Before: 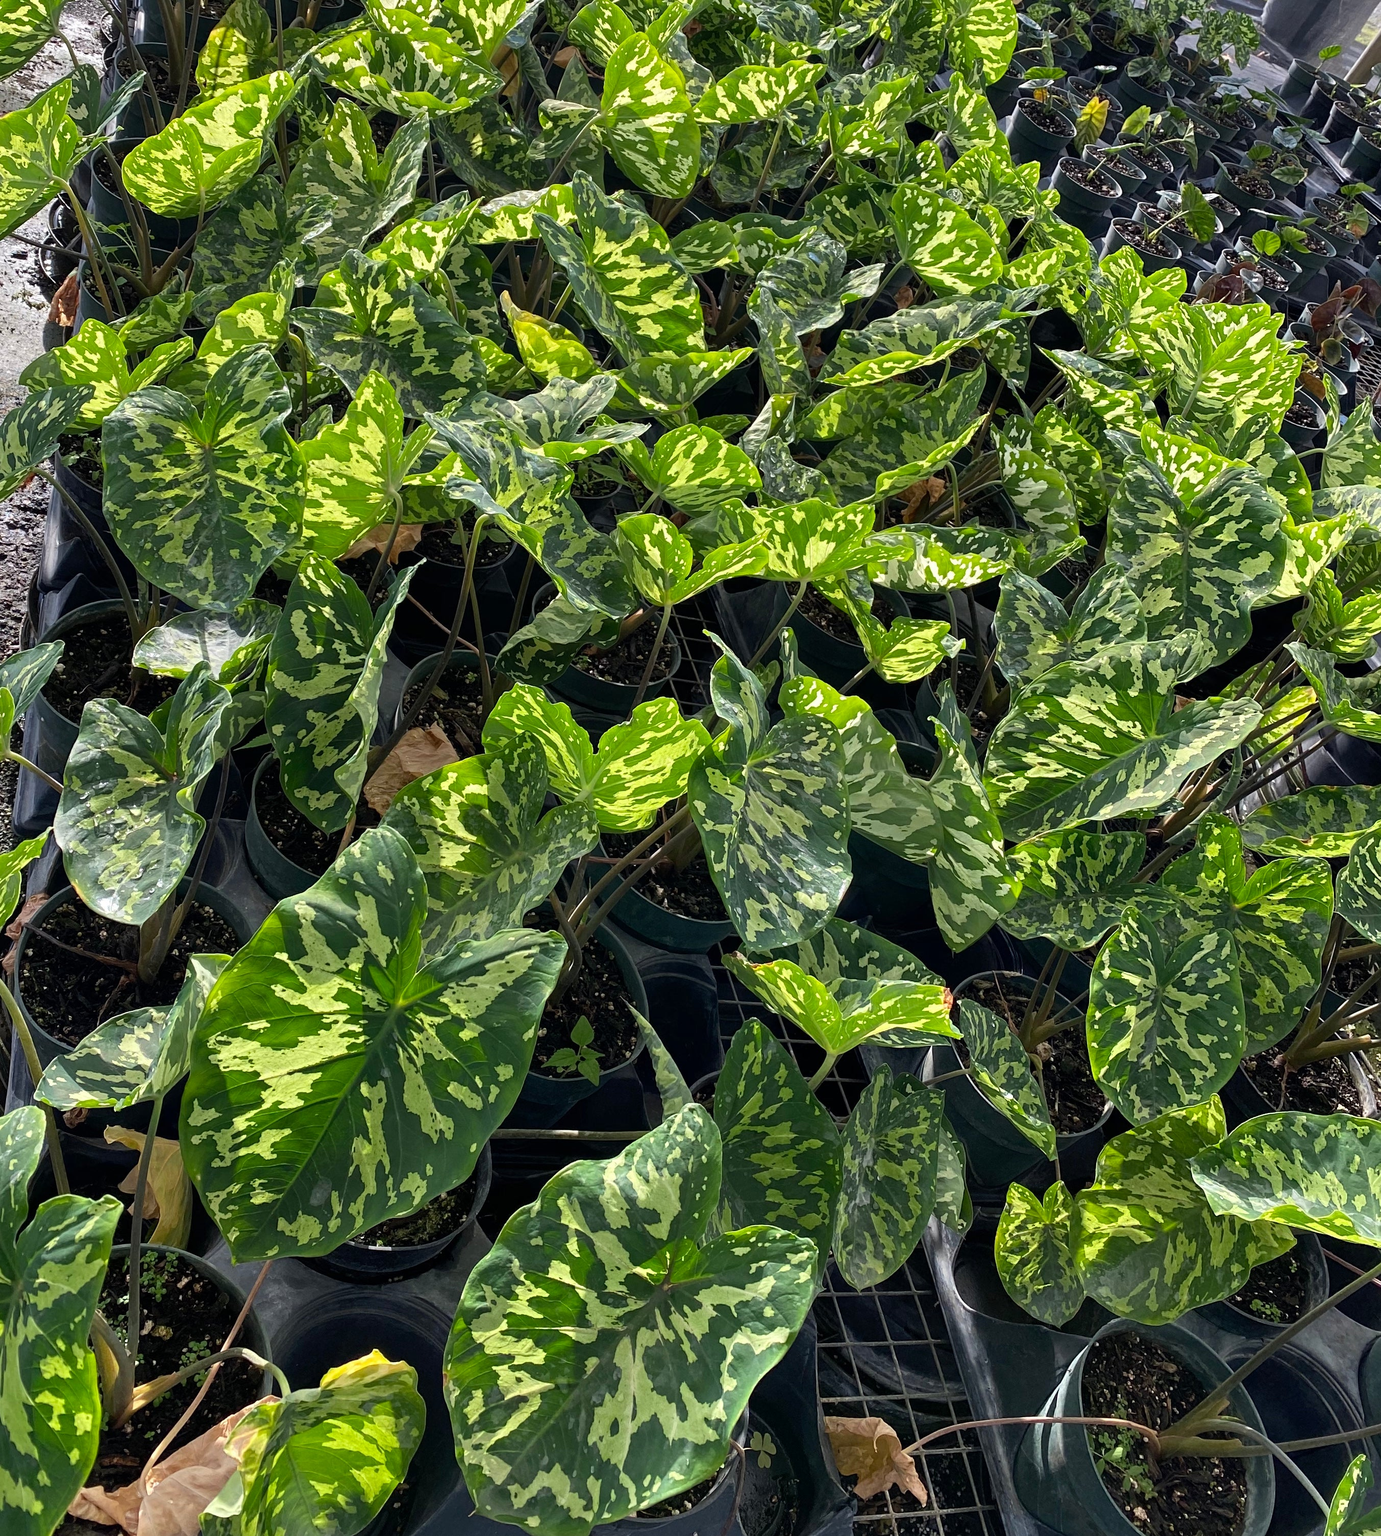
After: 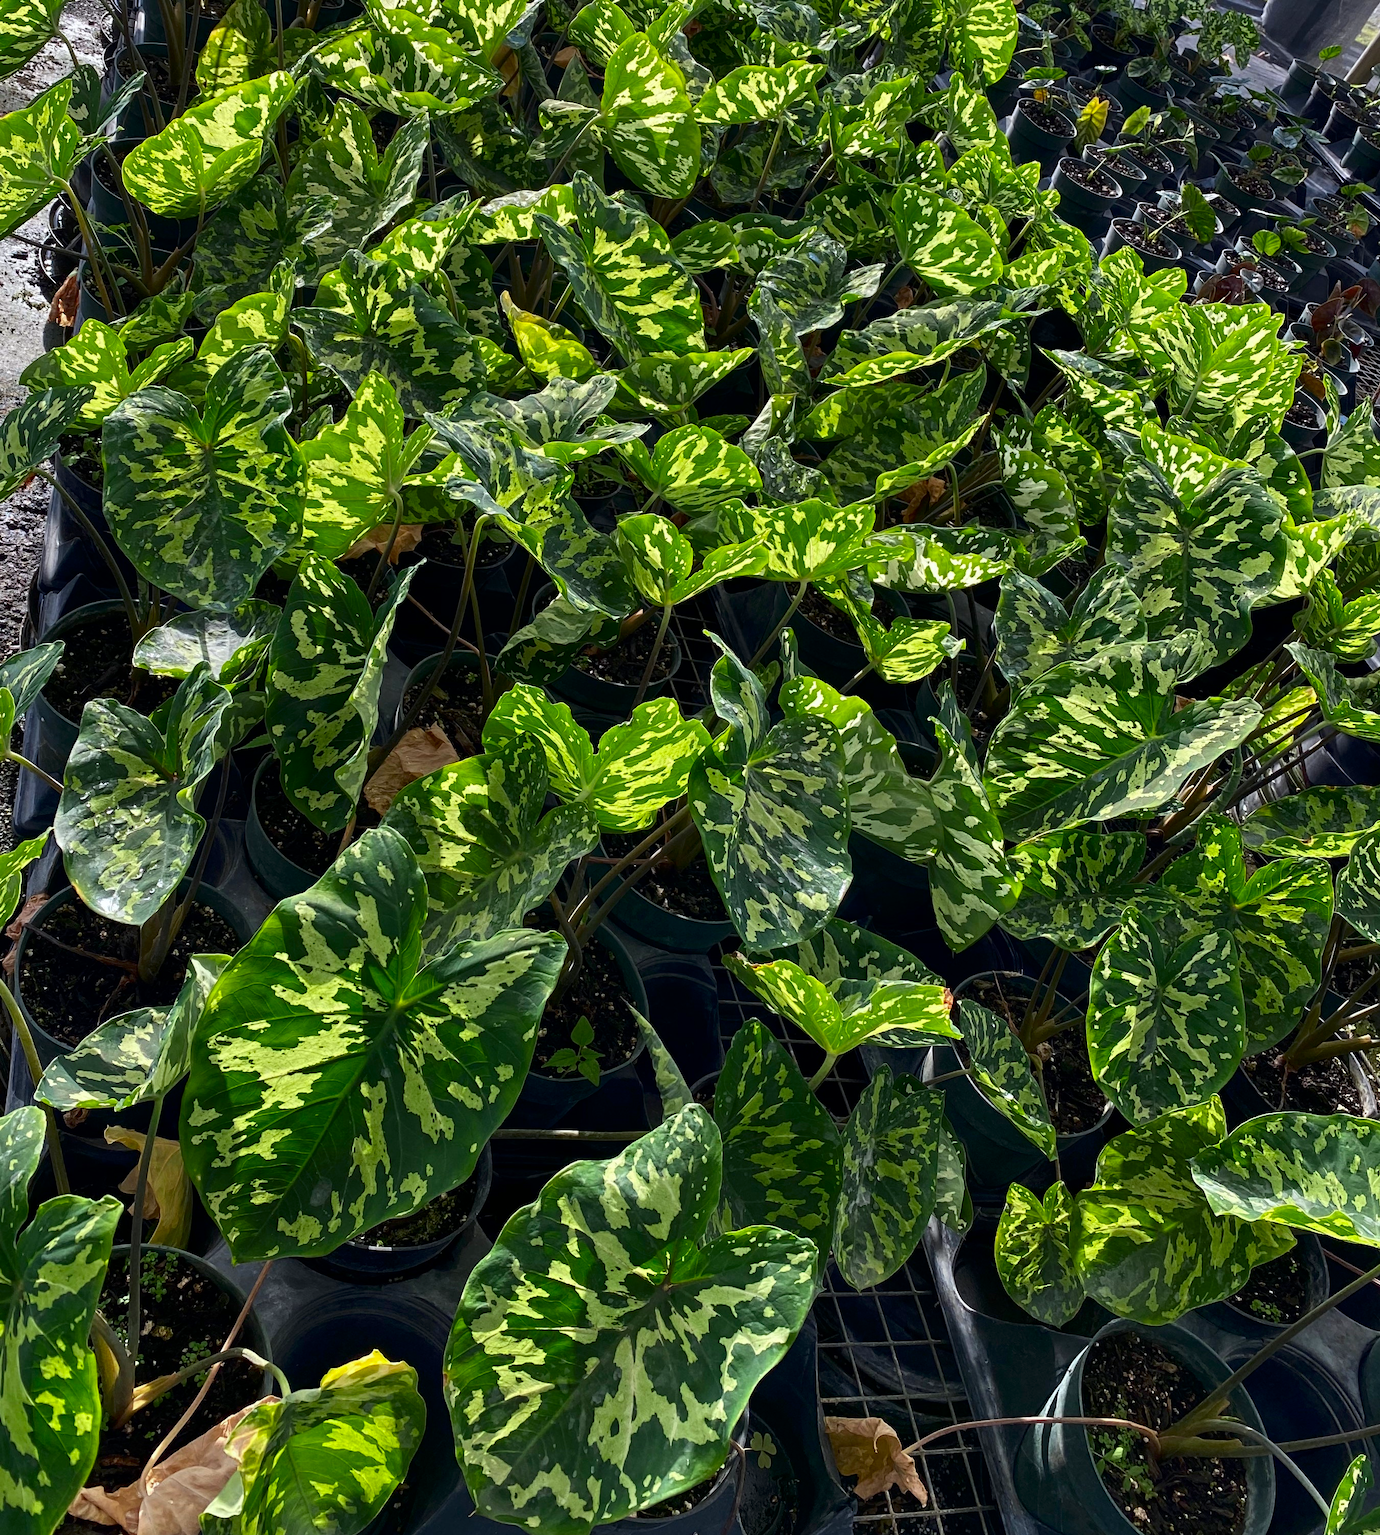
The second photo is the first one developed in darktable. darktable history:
white balance: red 0.986, blue 1.01
contrast brightness saturation: contrast 0.07, brightness -0.14, saturation 0.11
